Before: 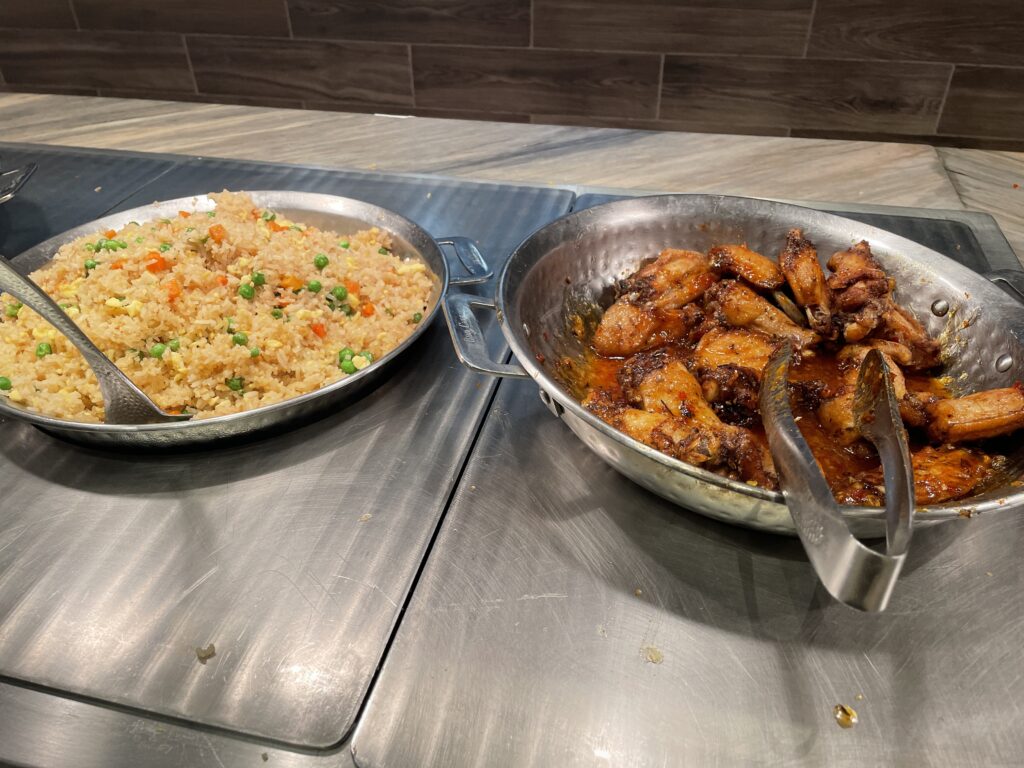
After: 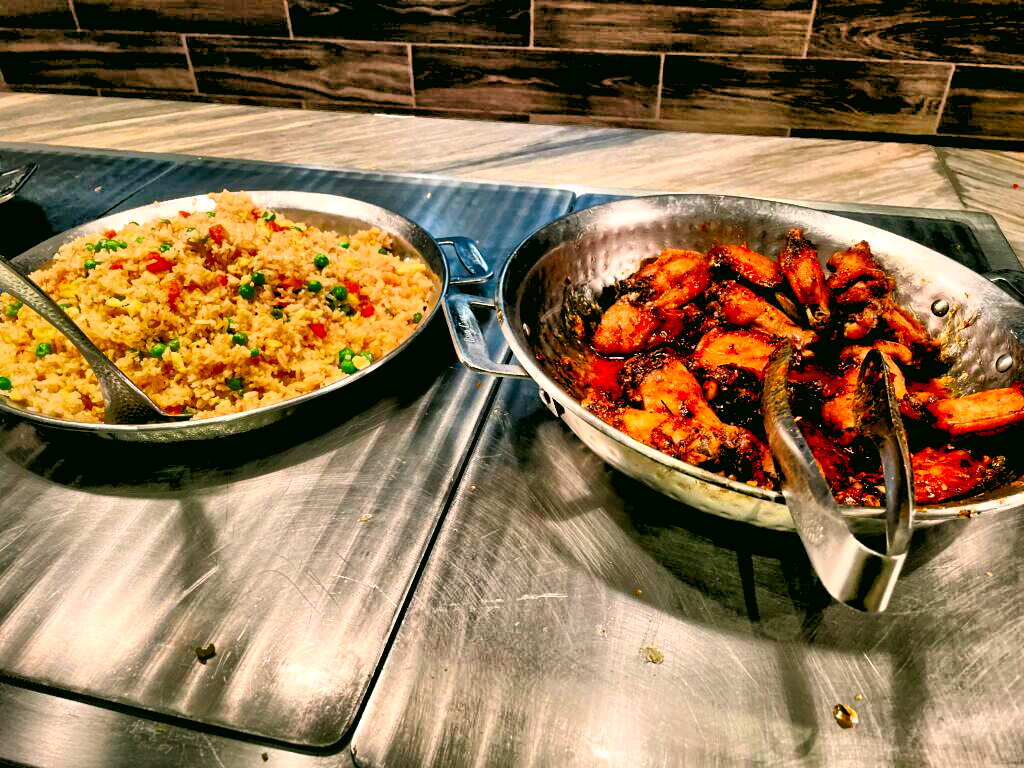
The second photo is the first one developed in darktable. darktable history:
contrast brightness saturation: contrast 0.28
exposure: exposure 0.2 EV, compensate highlight preservation false
tone curve: curves: ch0 [(0, 0) (0.004, 0.001) (0.133, 0.112) (0.325, 0.362) (0.832, 0.893) (1, 1)], color space Lab, linked channels, preserve colors none
color correction: highlights a* 4.02, highlights b* 4.98, shadows a* -7.55, shadows b* 4.98
contrast equalizer: y [[0.601, 0.6, 0.598, 0.598, 0.6, 0.601], [0.5 ×6], [0.5 ×6], [0 ×6], [0 ×6]]
levels: levels [0.072, 0.414, 0.976]
shadows and highlights: soften with gaussian
local contrast: mode bilateral grid, contrast 25, coarseness 60, detail 151%, midtone range 0.2
tone mapping: contrast compression 1.5, spatial extent 10 | blend: blend mode average, opacity 100%; mask: uniform (no mask)
color zones: curves: ch0 [(0, 0.425) (0.143, 0.422) (0.286, 0.42) (0.429, 0.419) (0.571, 0.419) (0.714, 0.42) (0.857, 0.422) (1, 0.425)]; ch1 [(0, 0.666) (0.143, 0.669) (0.286, 0.671) (0.429, 0.67) (0.571, 0.67) (0.714, 0.67) (0.857, 0.67) (1, 0.666)]
